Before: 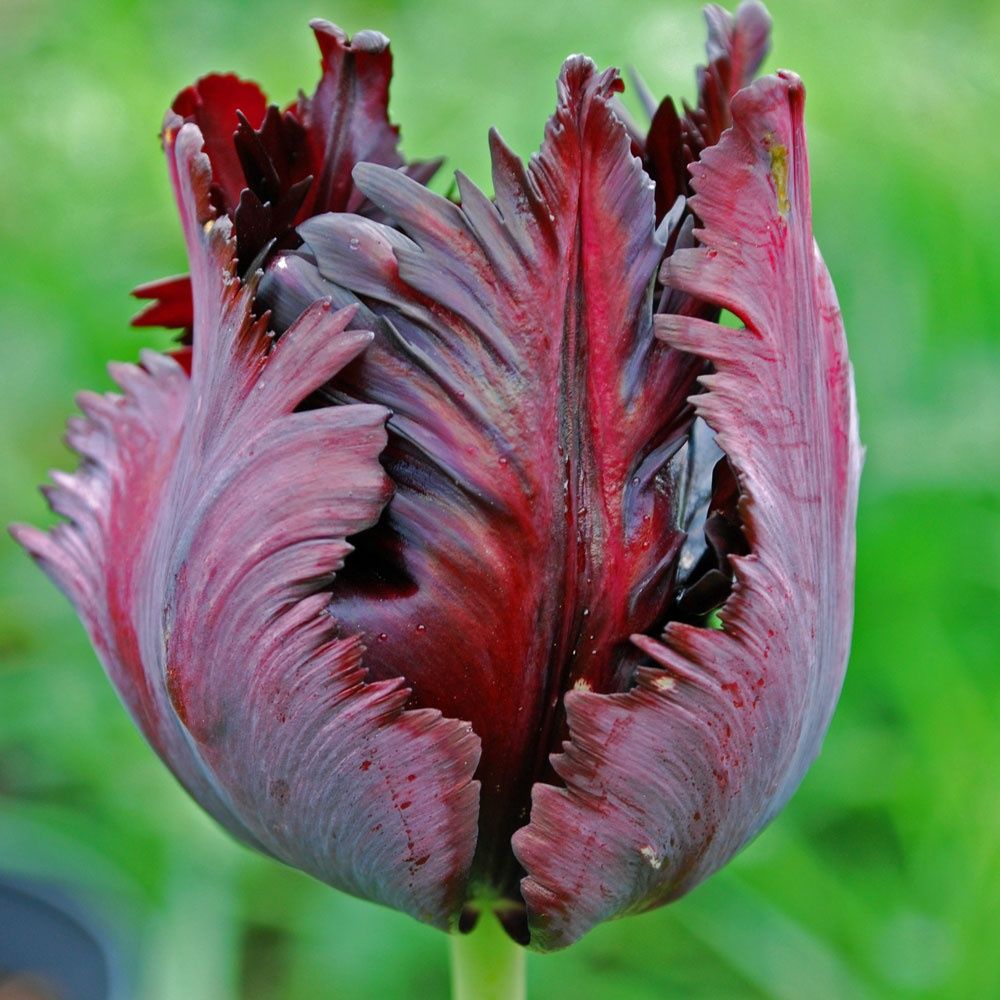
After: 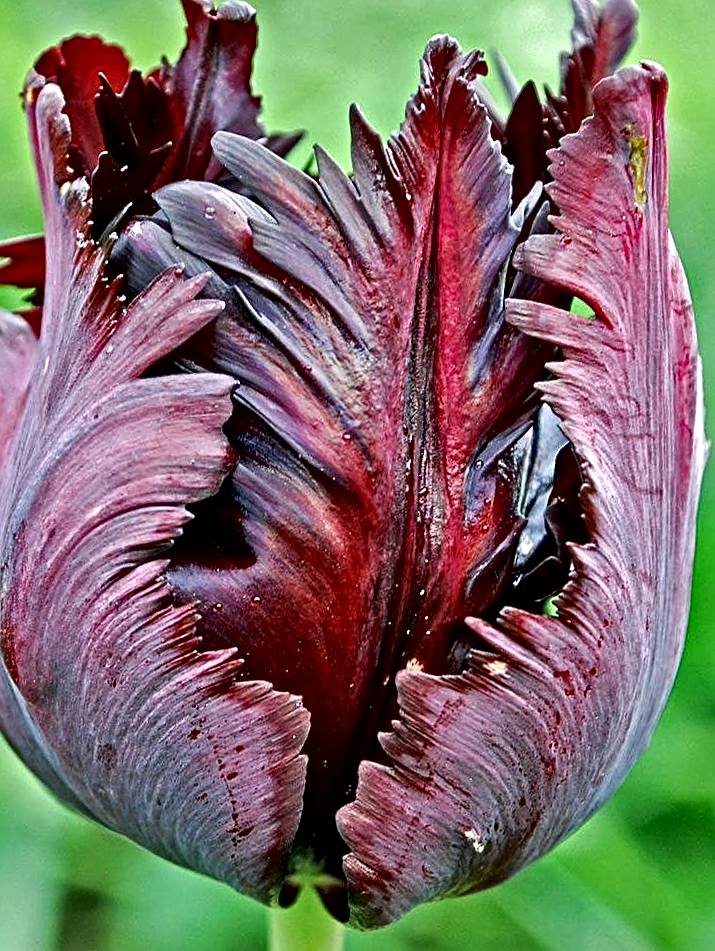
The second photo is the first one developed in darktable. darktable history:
sharpen: on, module defaults
local contrast: mode bilateral grid, contrast 100, coarseness 99, detail 165%, midtone range 0.2
contrast equalizer: y [[0.5, 0.542, 0.583, 0.625, 0.667, 0.708], [0.5 ×6], [0.5 ×6], [0 ×6], [0 ×6]]
crop and rotate: angle -2.96°, left 14.164%, top 0.022%, right 10.721%, bottom 0.083%
exposure: black level correction 0.002, exposure 0.147 EV, compensate highlight preservation false
